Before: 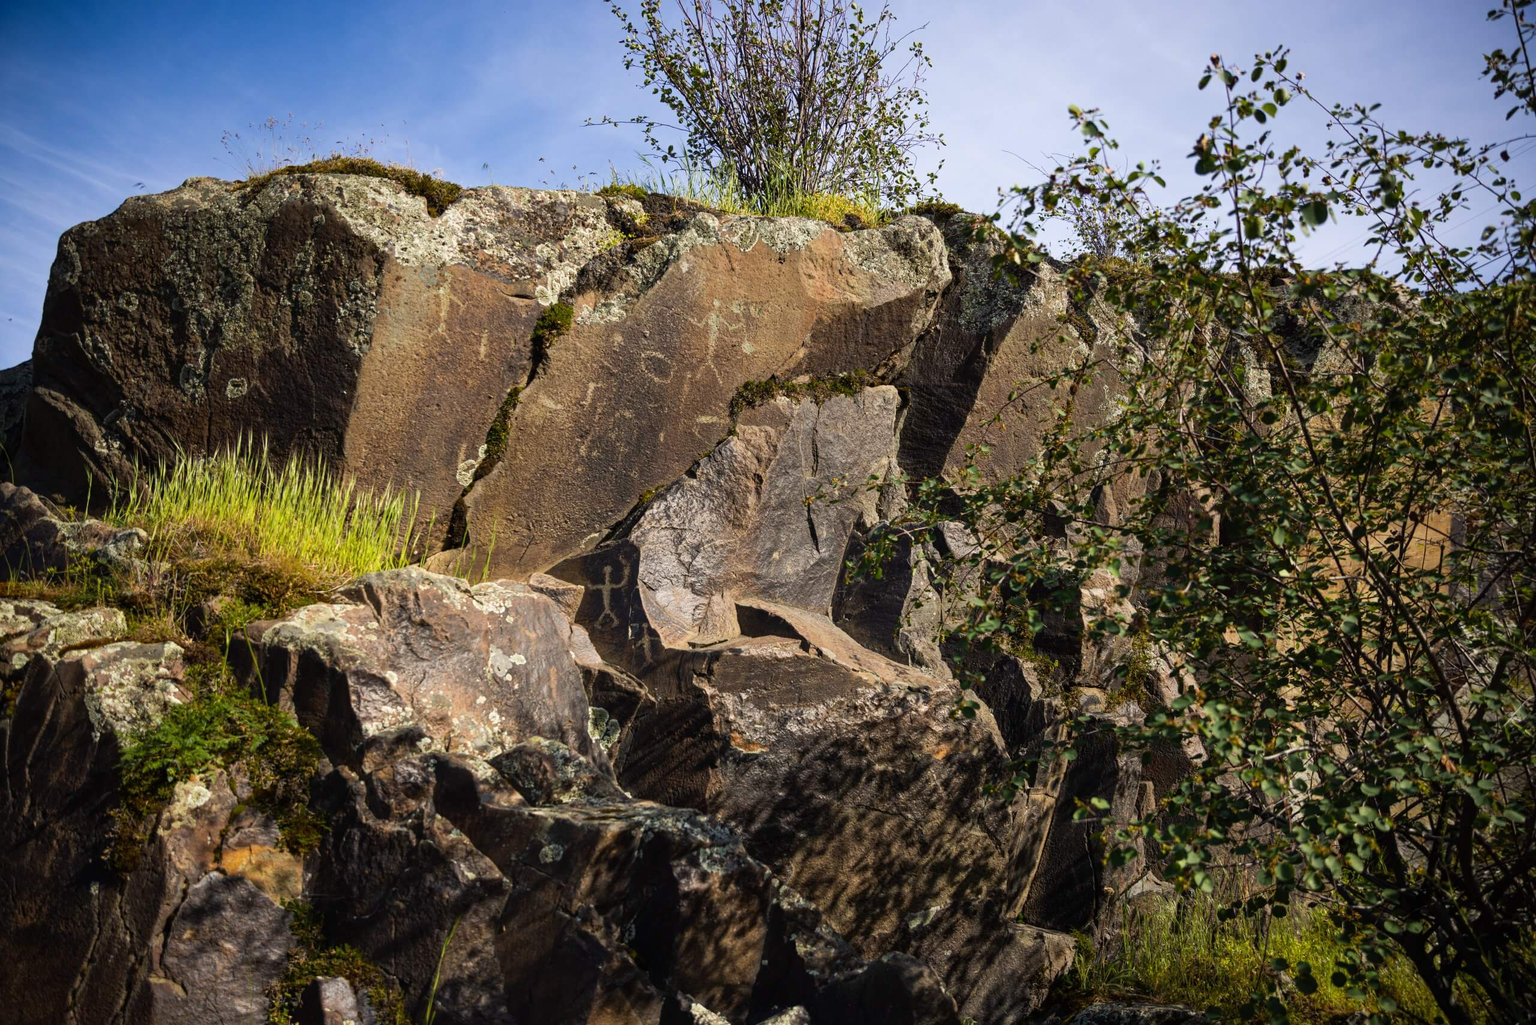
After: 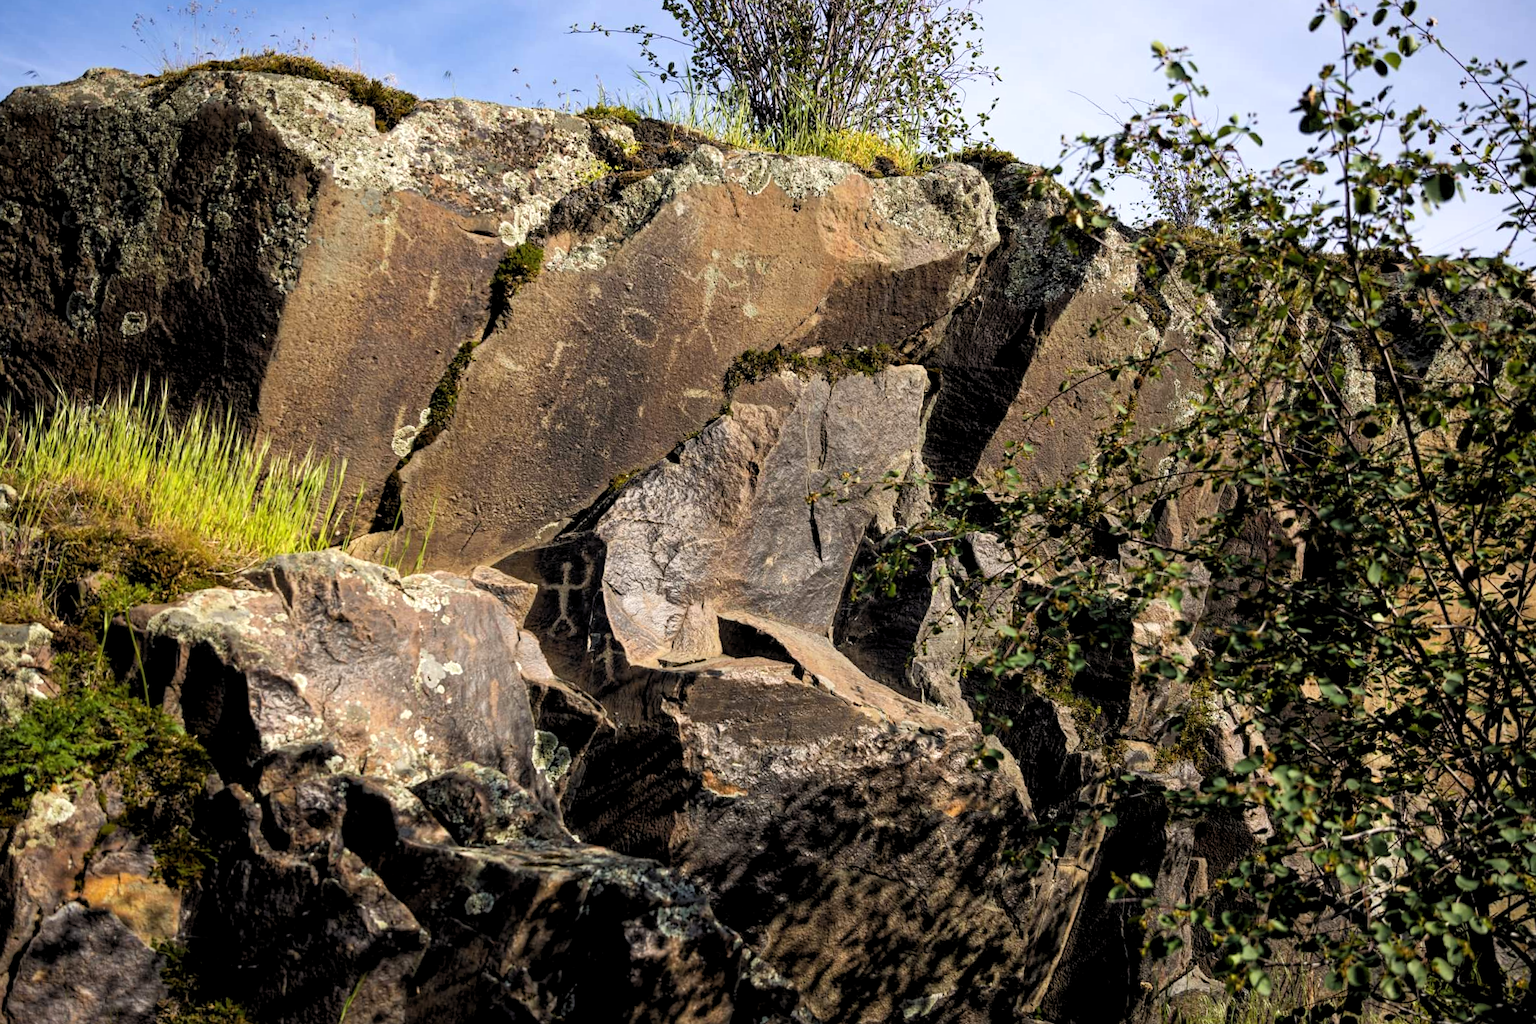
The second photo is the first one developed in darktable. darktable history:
rgb levels: levels [[0.01, 0.419, 0.839], [0, 0.5, 1], [0, 0.5, 1]]
crop and rotate: angle -3.27°, left 5.211%, top 5.211%, right 4.607%, bottom 4.607%
